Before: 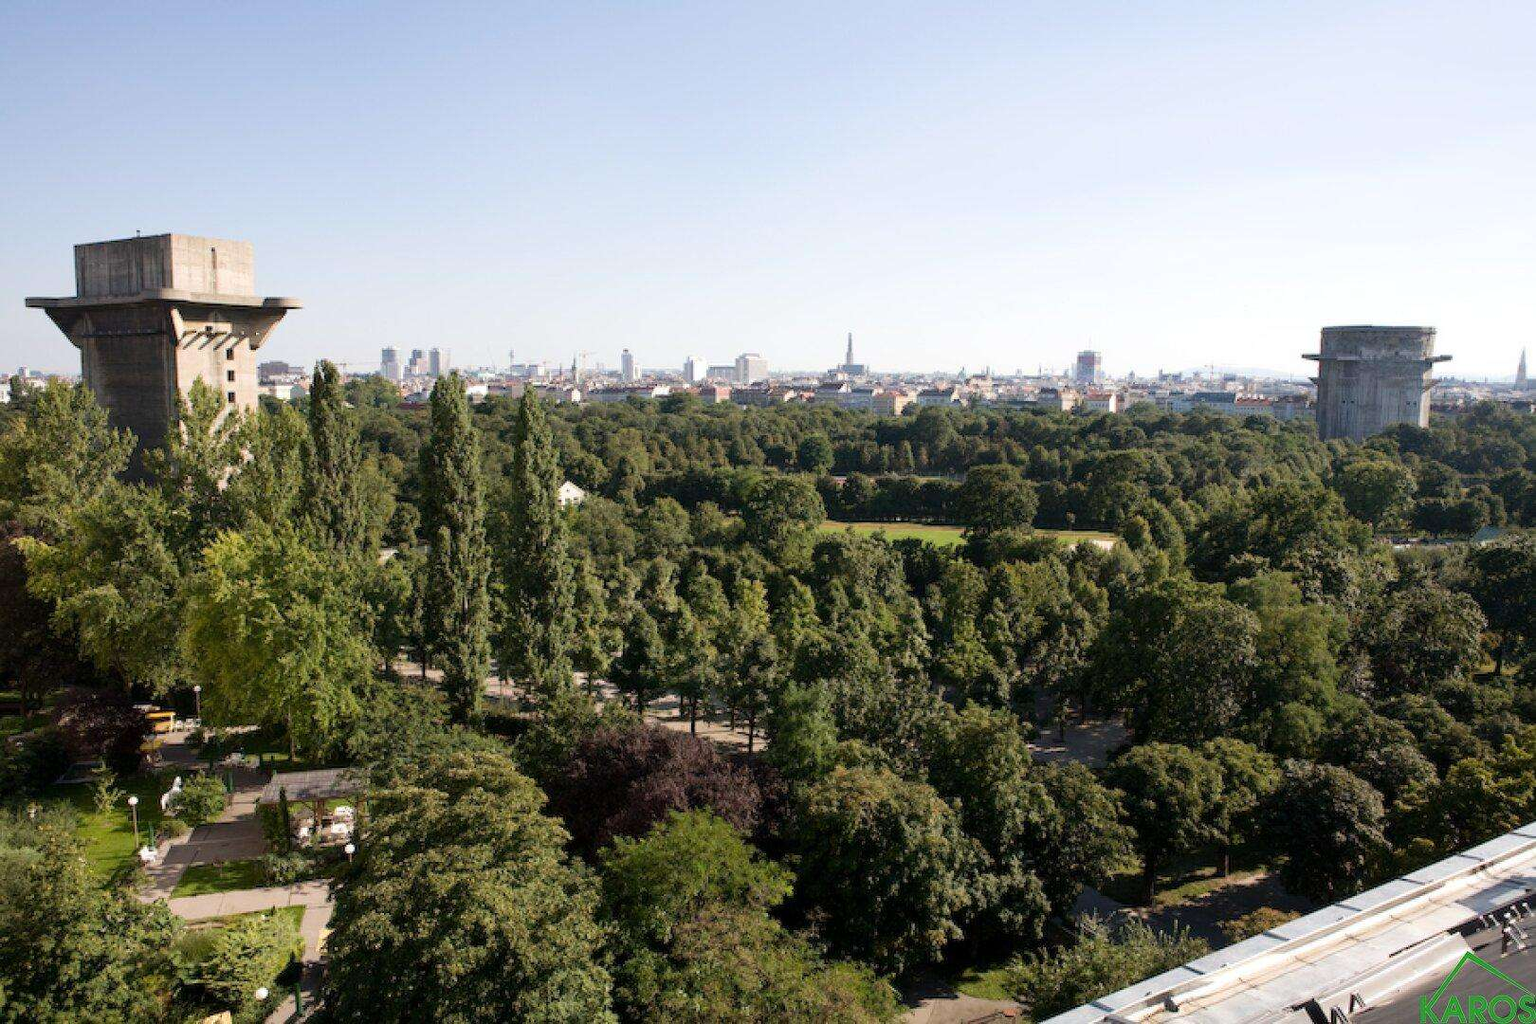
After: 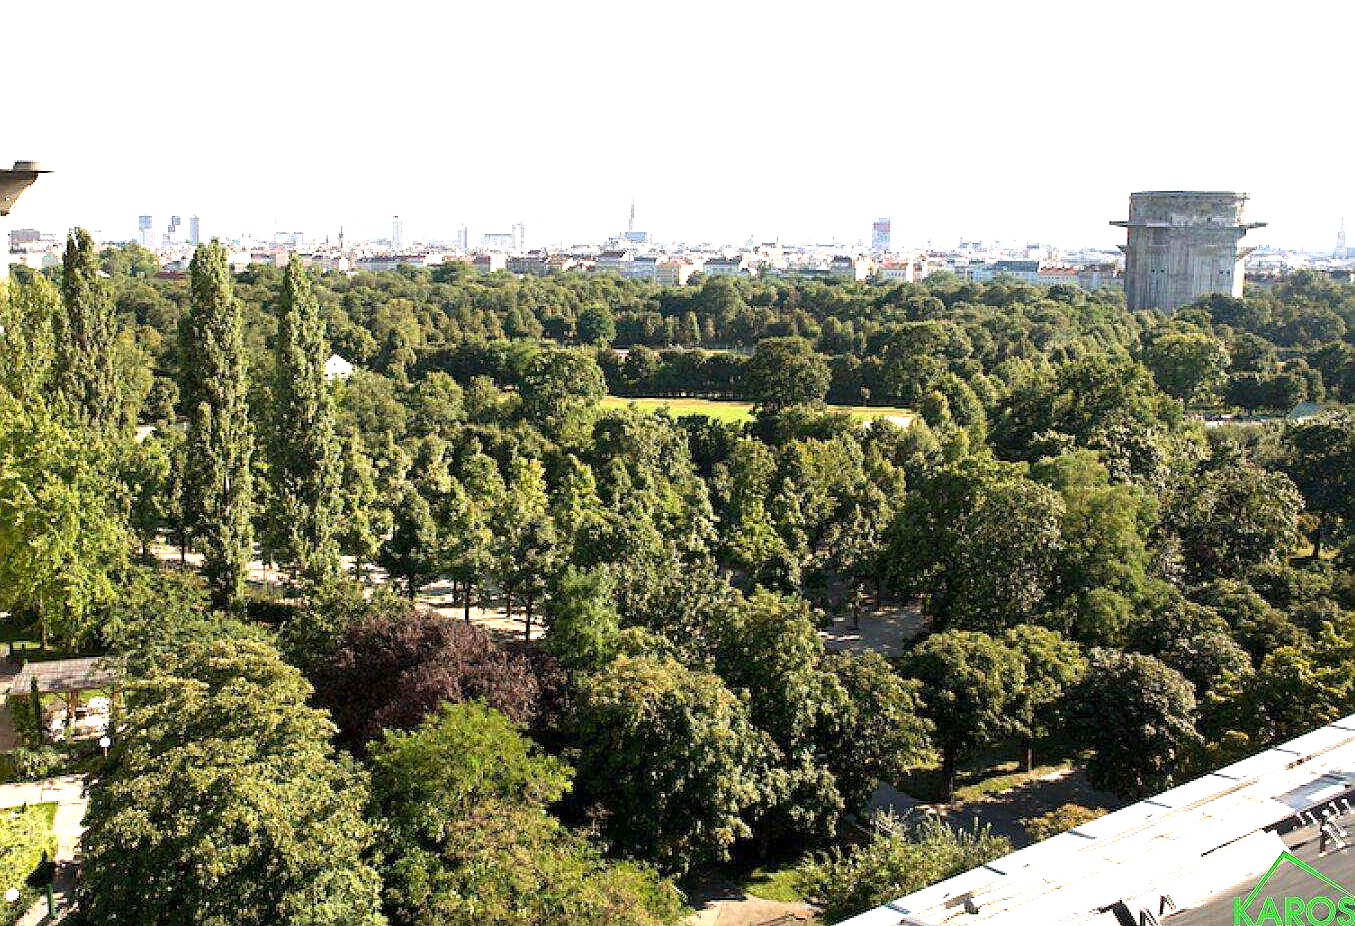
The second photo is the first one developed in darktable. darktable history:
rgb curve: curves: ch2 [(0, 0) (0.567, 0.512) (1, 1)], mode RGB, independent channels
crop: left 16.315%, top 14.246%
sharpen: on, module defaults
exposure: exposure 1.2 EV, compensate highlight preservation false
